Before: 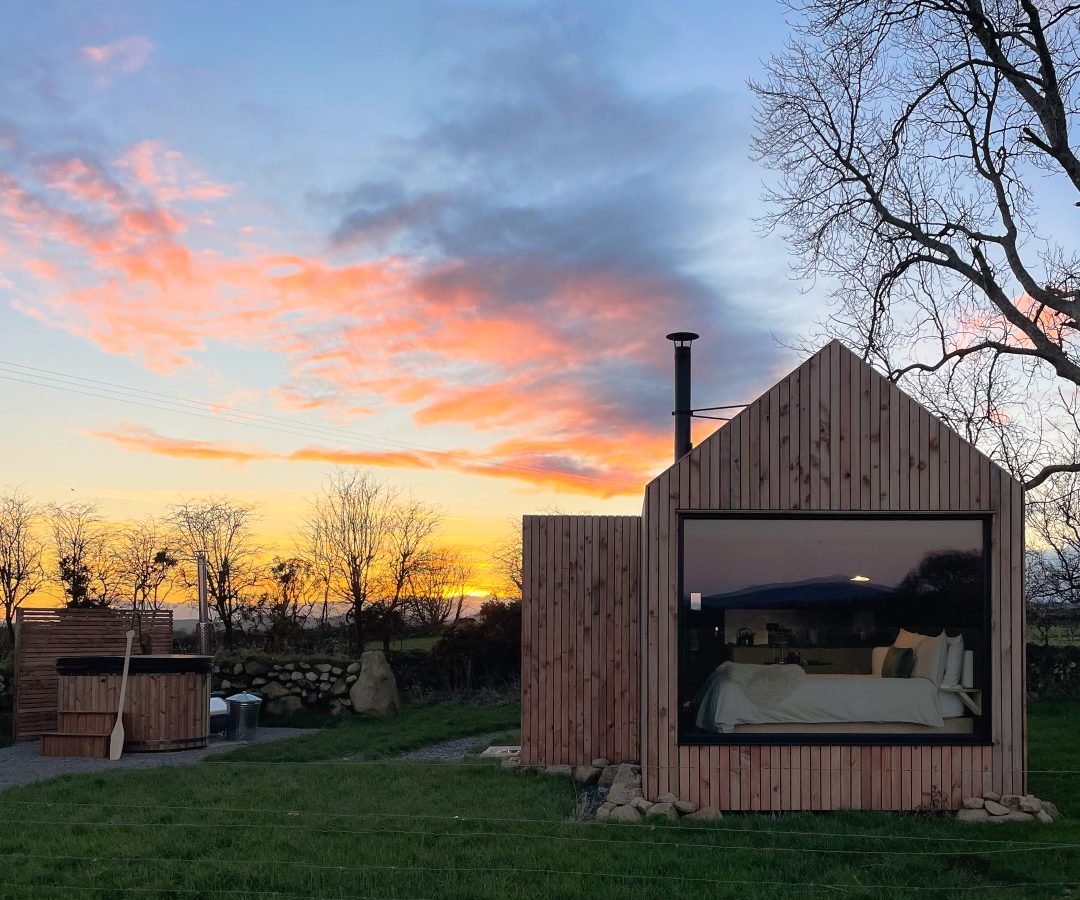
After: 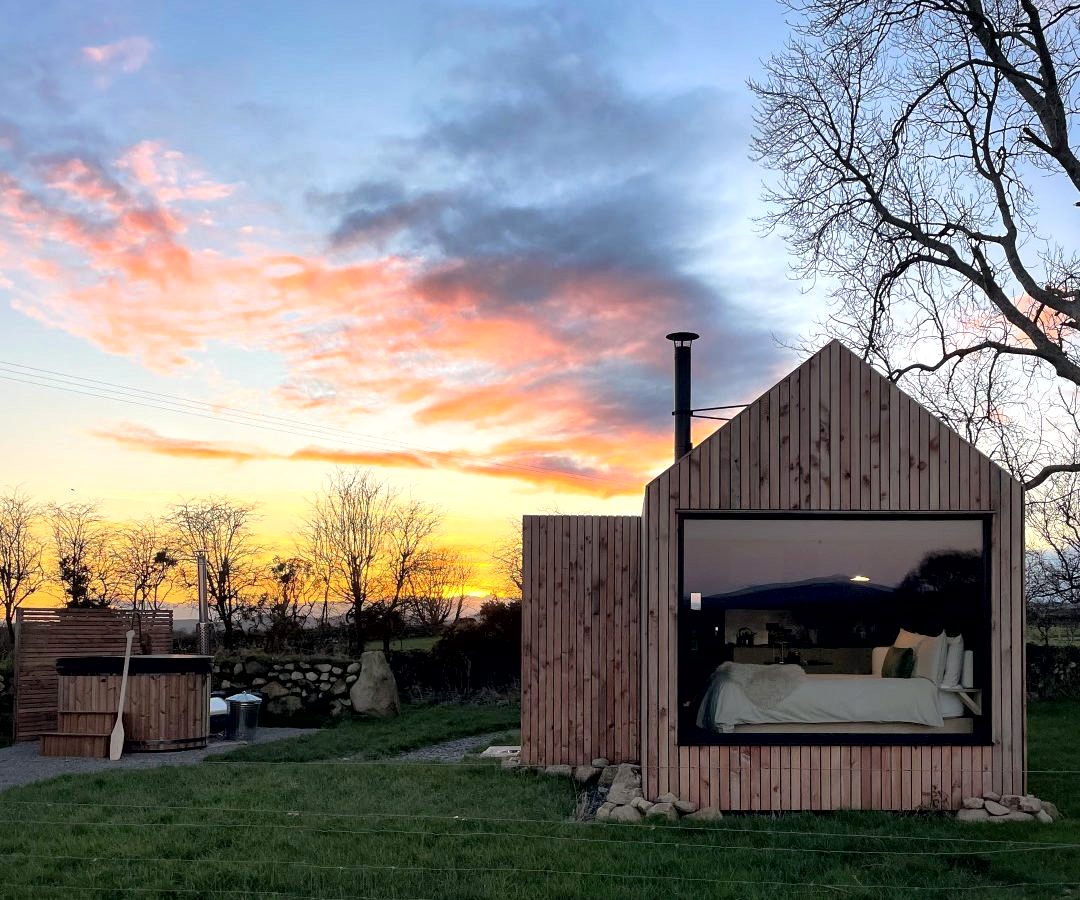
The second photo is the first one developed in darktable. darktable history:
exposure: exposure 0.211 EV, compensate exposure bias true, compensate highlight preservation false
local contrast: mode bilateral grid, contrast 100, coarseness 99, detail 165%, midtone range 0.2
